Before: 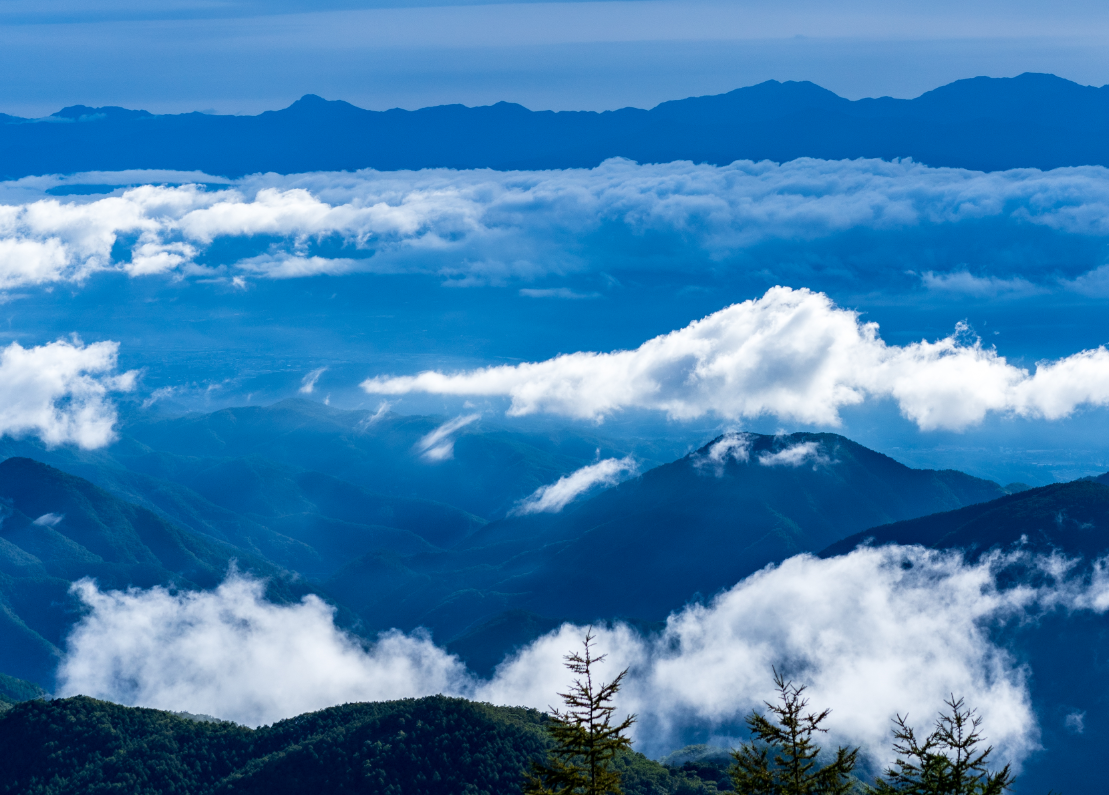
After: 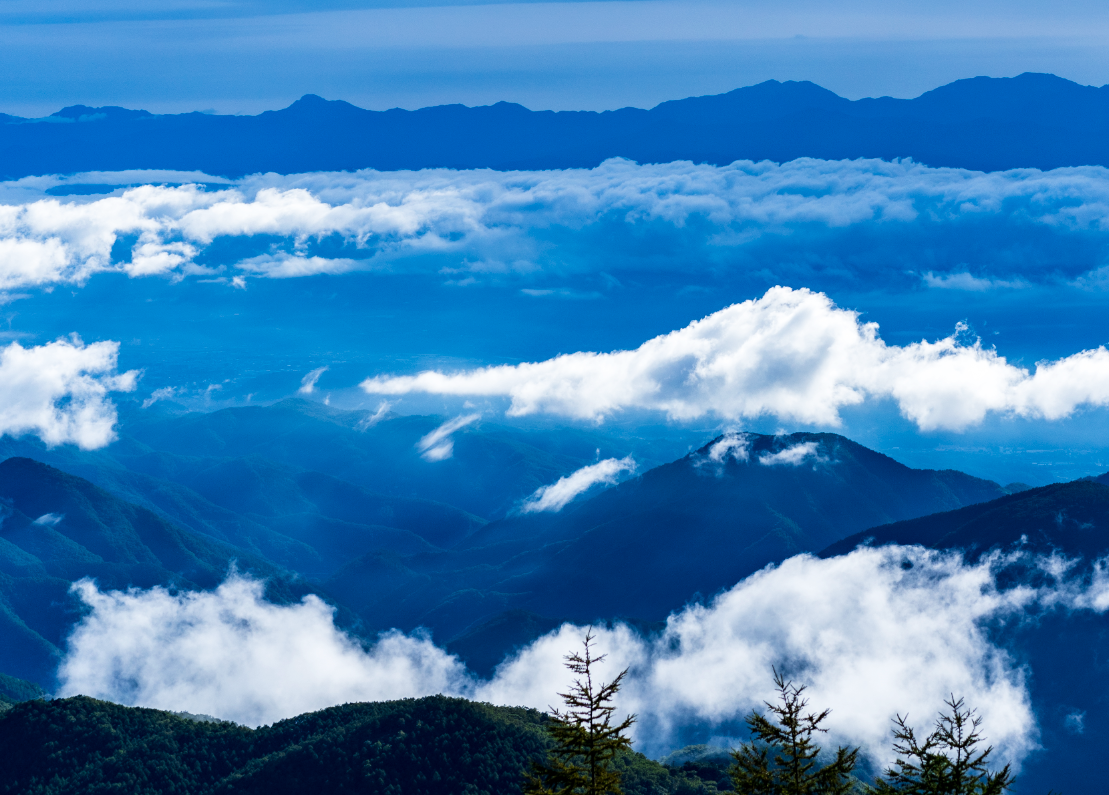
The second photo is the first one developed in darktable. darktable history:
tone curve "[contrast+]": curves: ch0 [(0, 0) (0.08, 0.06) (0.17, 0.14) (0.5, 0.5) (0.83, 0.86) (0.92, 0.94) (1, 1)], preserve colors none | blend: blend mode normal, opacity 100%; mask: uniform (no mask)
